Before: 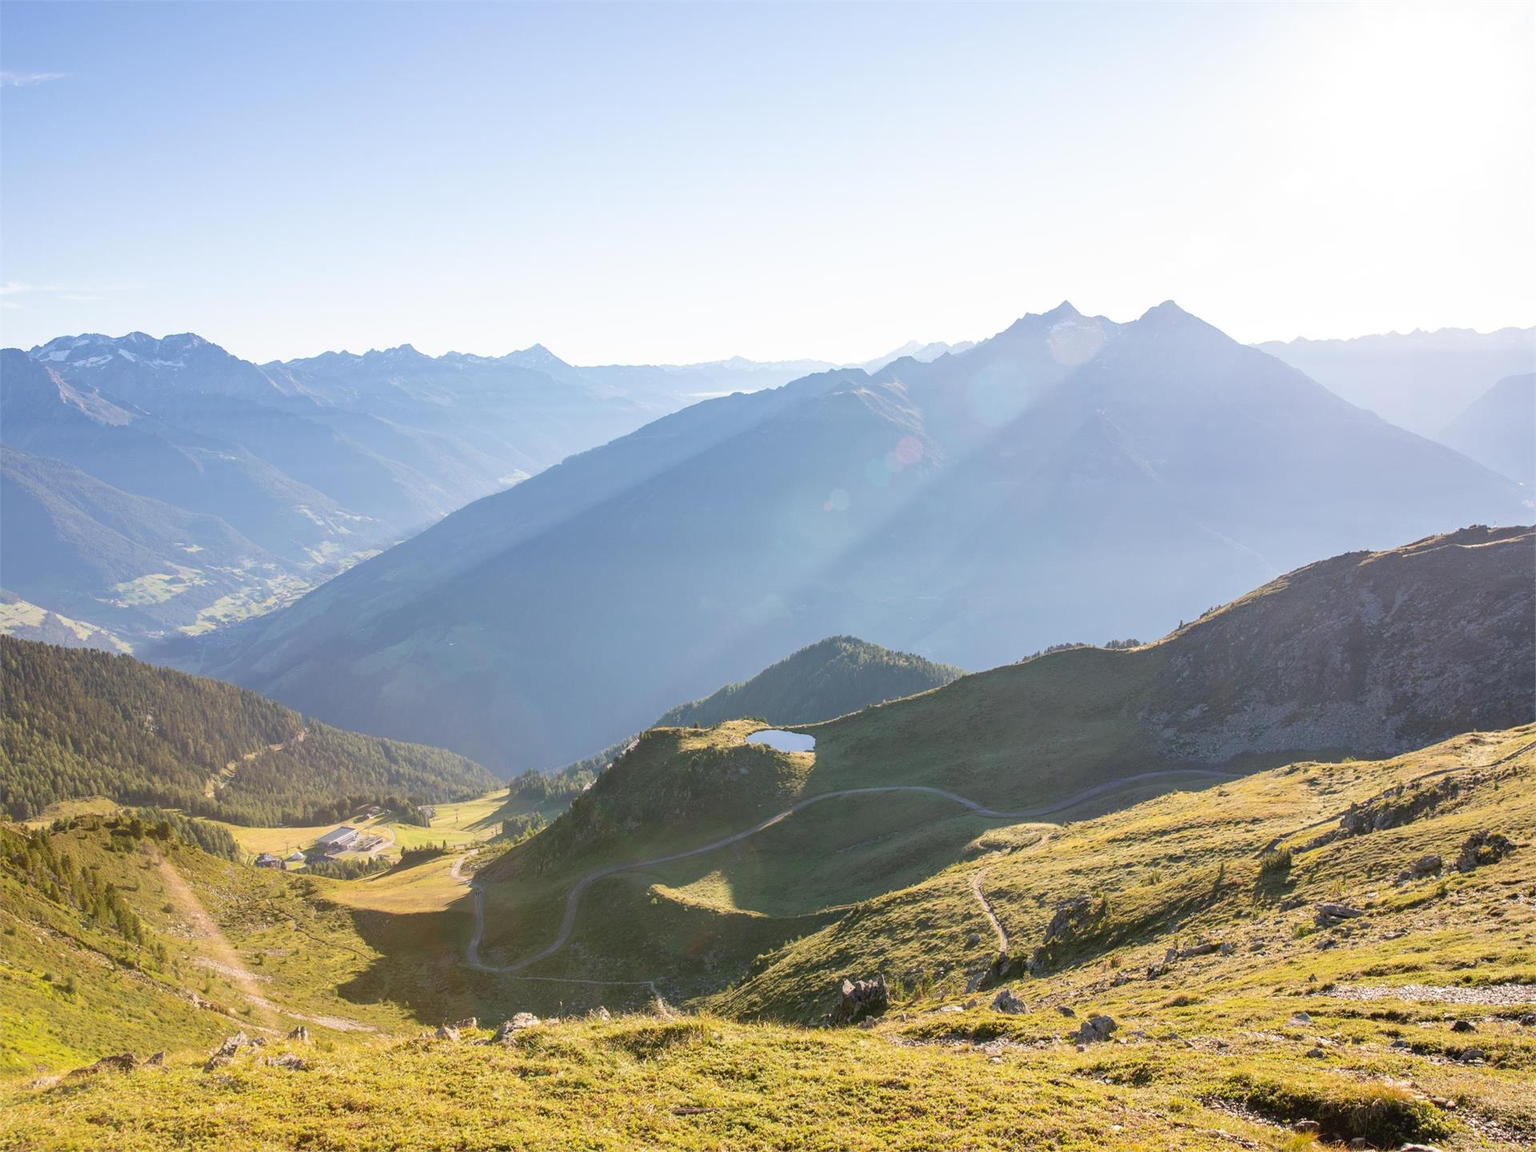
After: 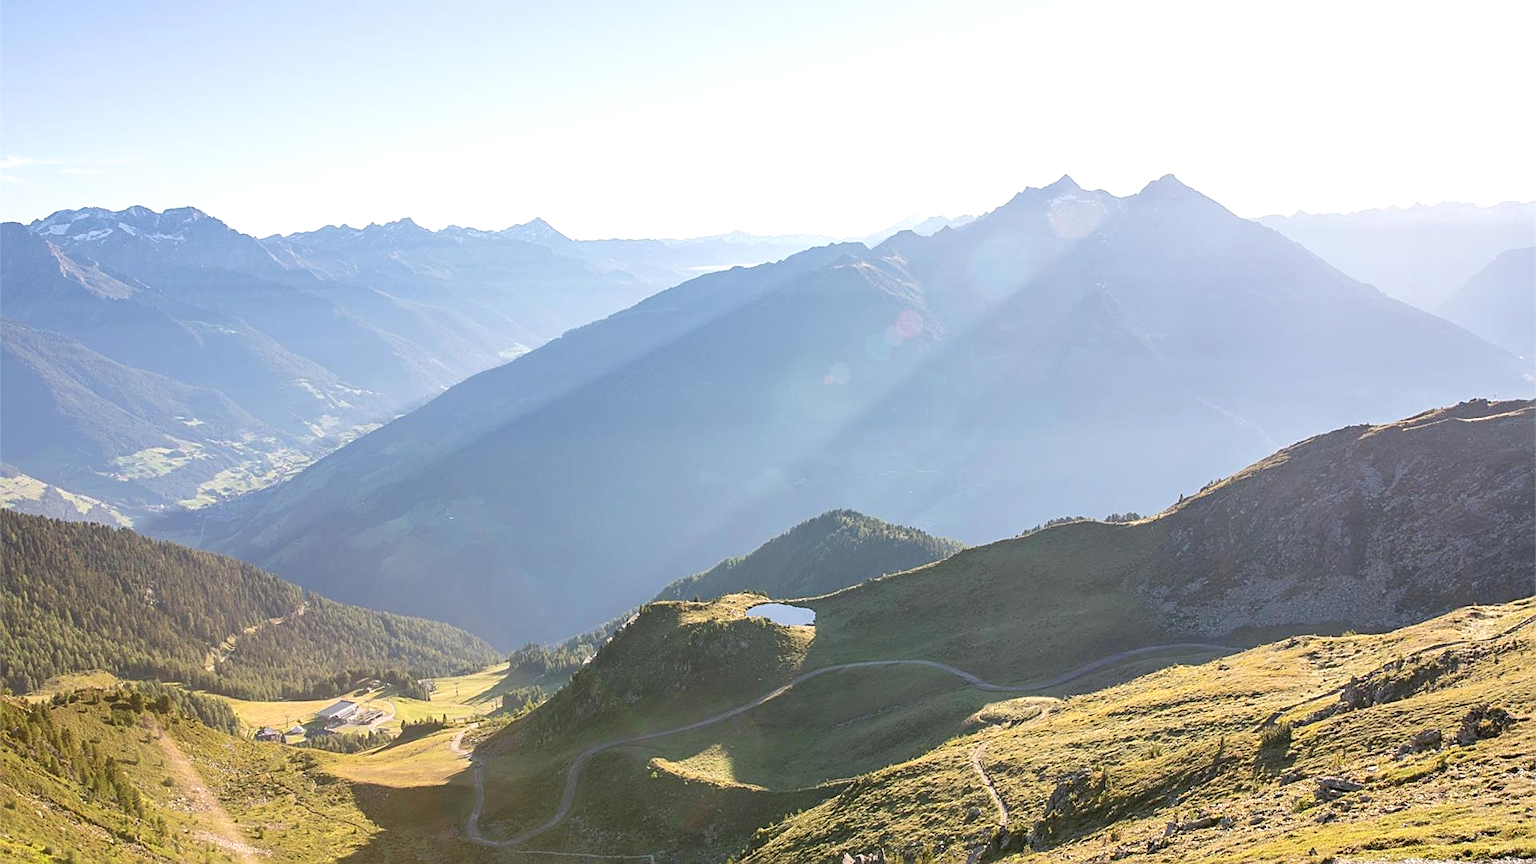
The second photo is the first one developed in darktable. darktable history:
crop: top 11.026%, bottom 13.912%
exposure: exposure 0.203 EV, compensate highlight preservation false
contrast brightness saturation: saturation -0.065
sharpen: on, module defaults
